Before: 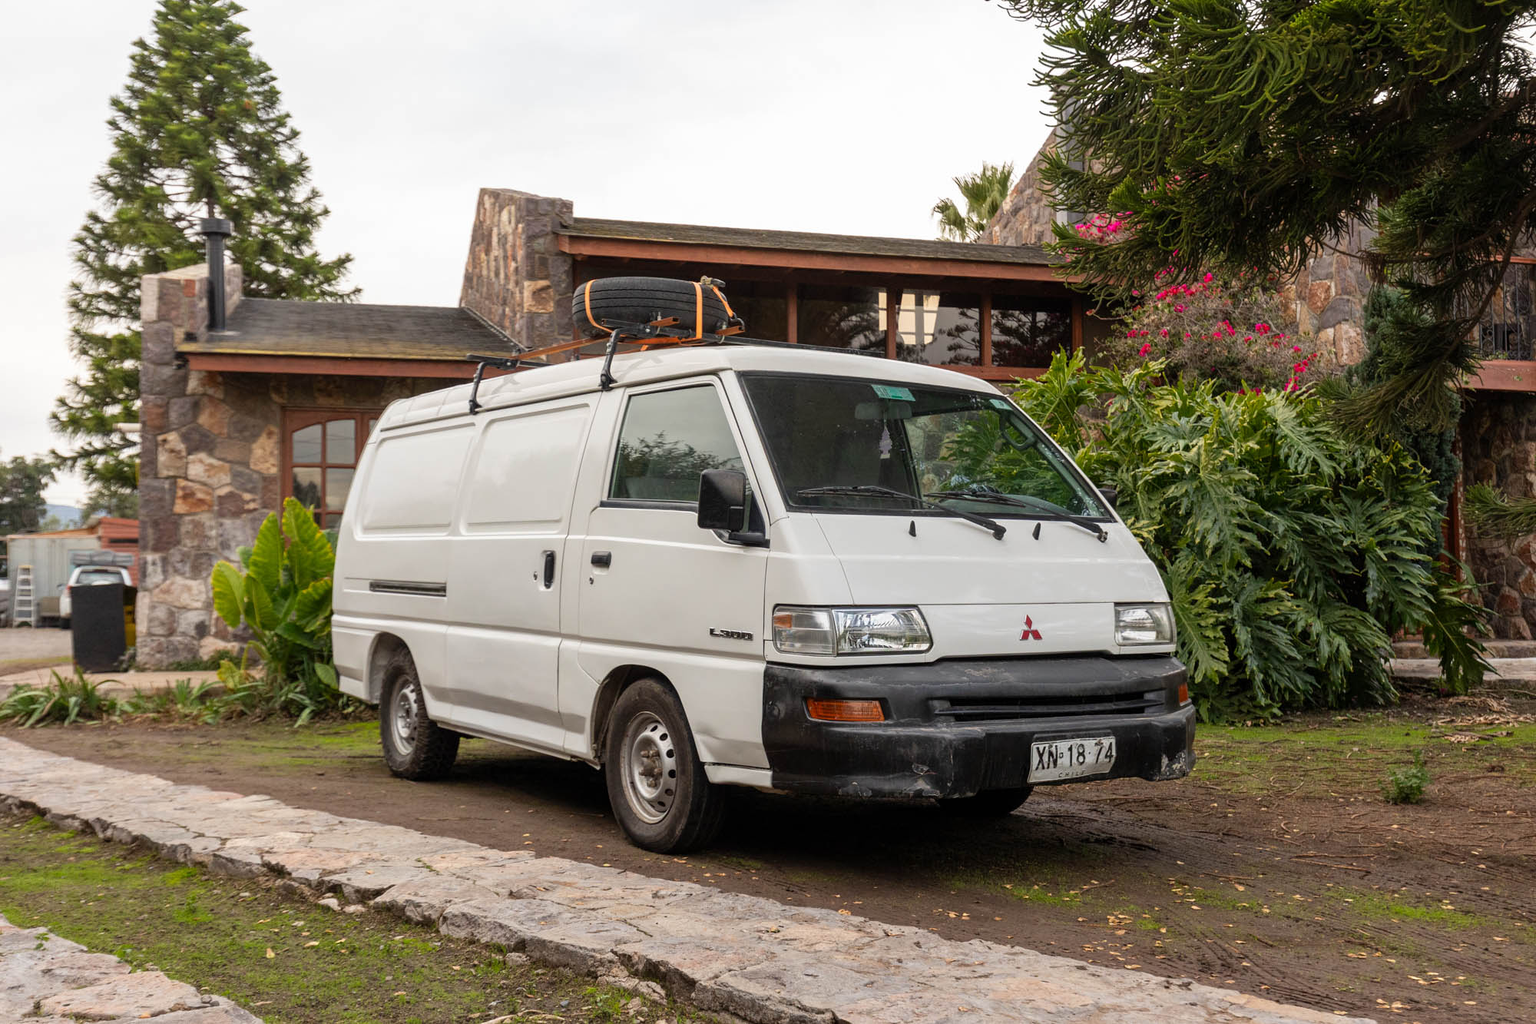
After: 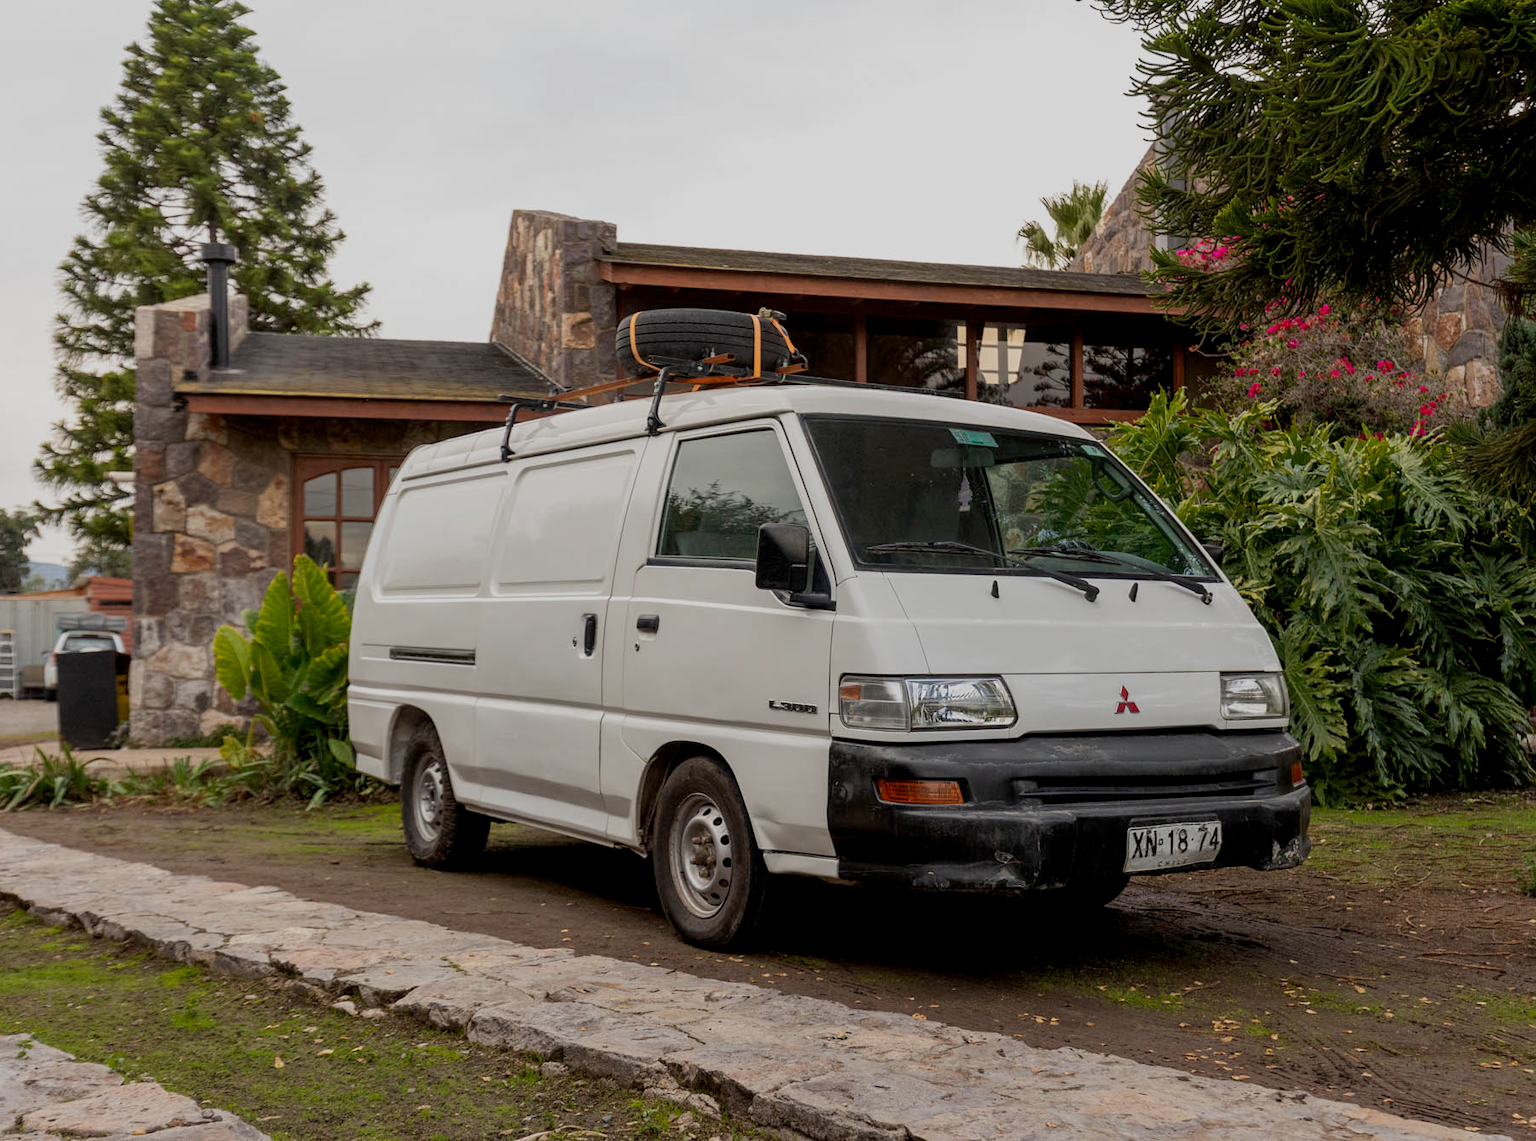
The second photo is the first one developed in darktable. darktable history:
crop and rotate: left 1.309%, right 8.942%
exposure: black level correction 0.006, exposure -0.219 EV, compensate exposure bias true, compensate highlight preservation false
